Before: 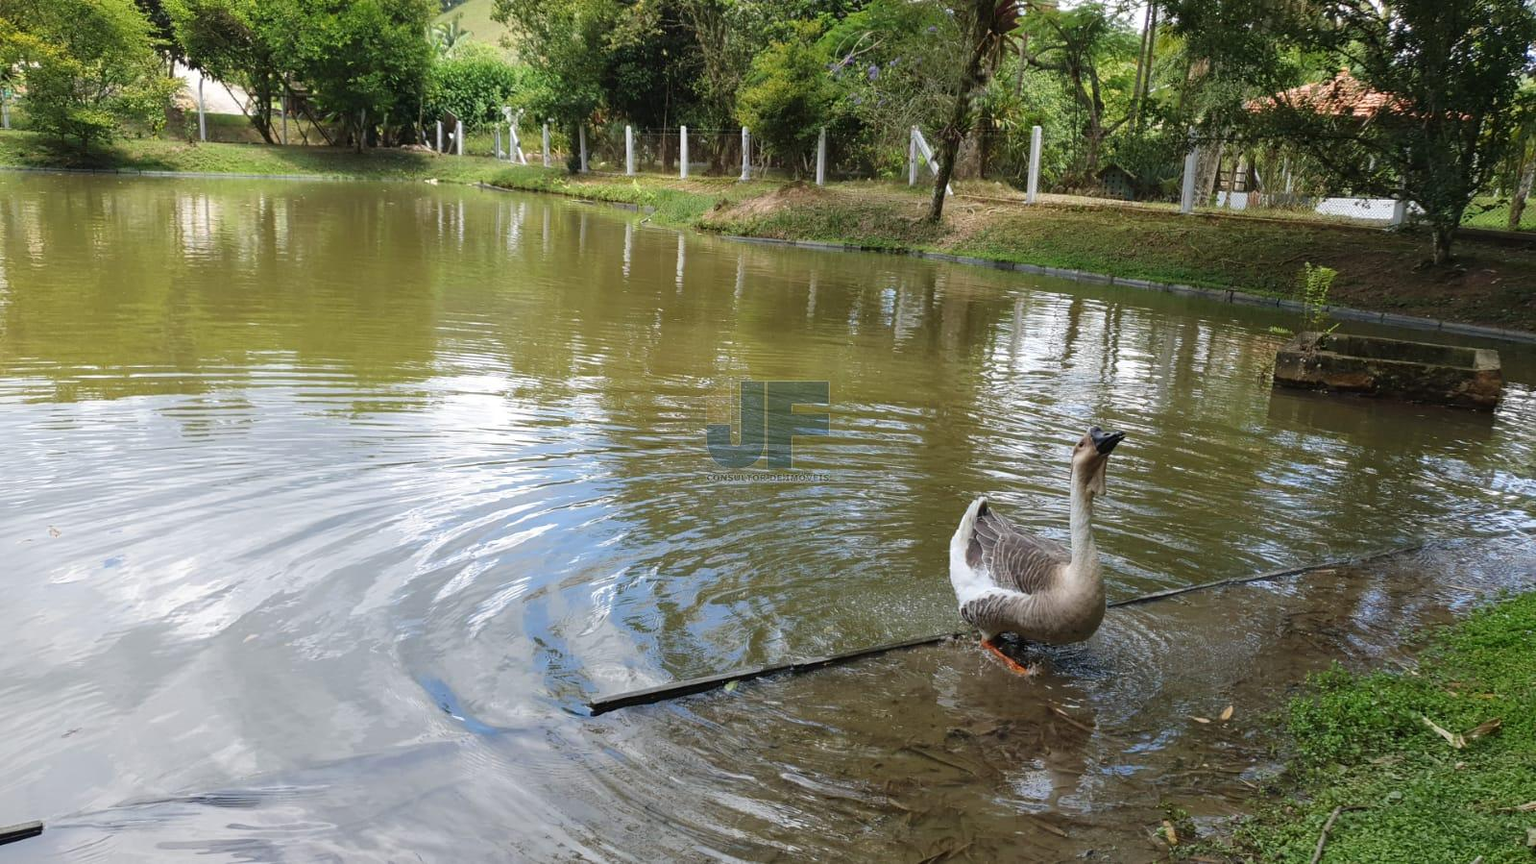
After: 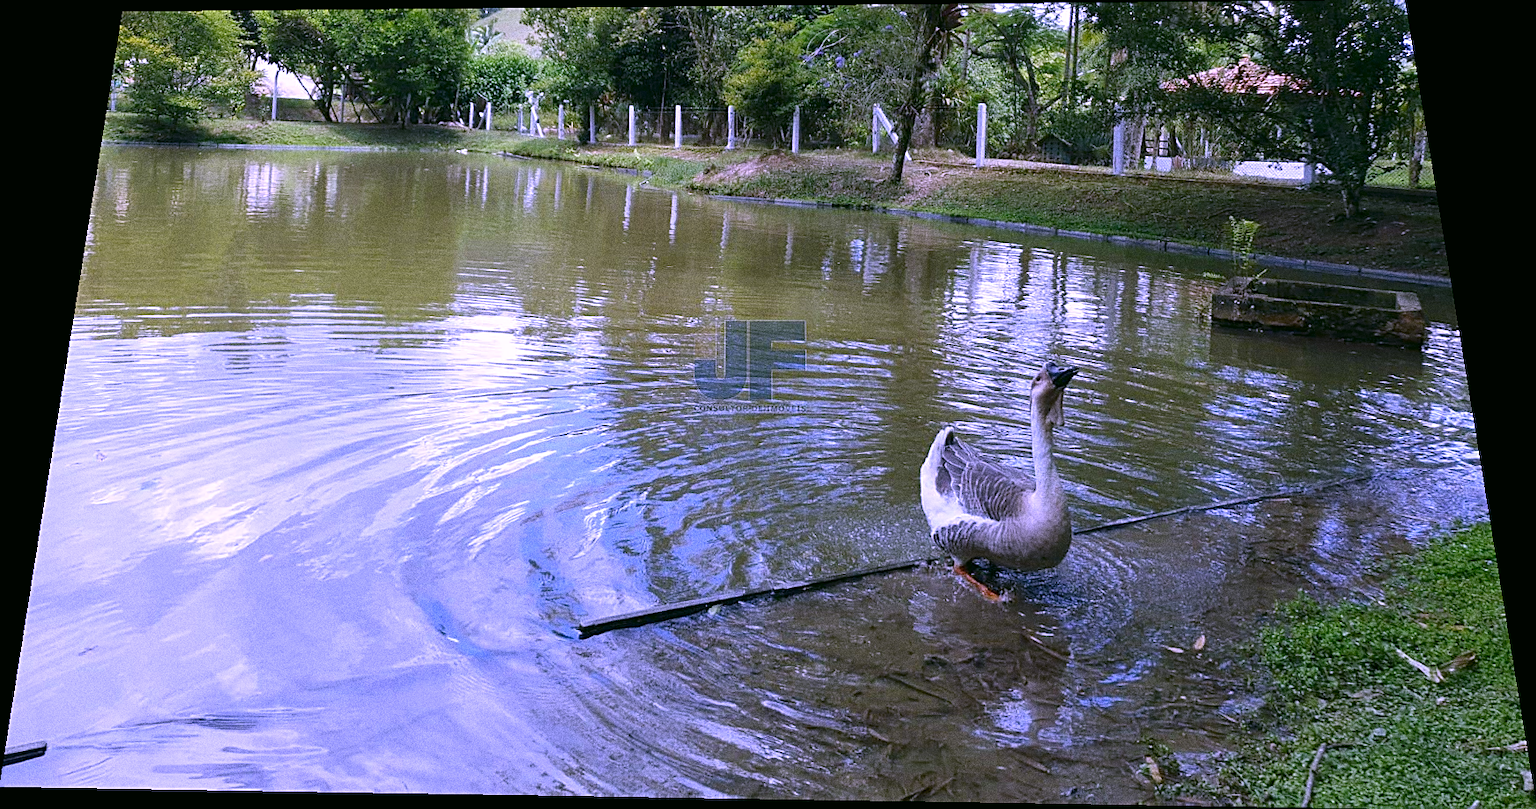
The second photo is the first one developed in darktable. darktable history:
grain: coarseness 0.09 ISO, strength 40%
white balance: red 0.98, blue 1.61
rotate and perspective: rotation 0.128°, lens shift (vertical) -0.181, lens shift (horizontal) -0.044, shear 0.001, automatic cropping off
color correction: highlights a* 4.02, highlights b* 4.98, shadows a* -7.55, shadows b* 4.98
contrast brightness saturation: contrast 0.03, brightness -0.04
exposure: compensate exposure bias true, compensate highlight preservation false
sharpen: on, module defaults
